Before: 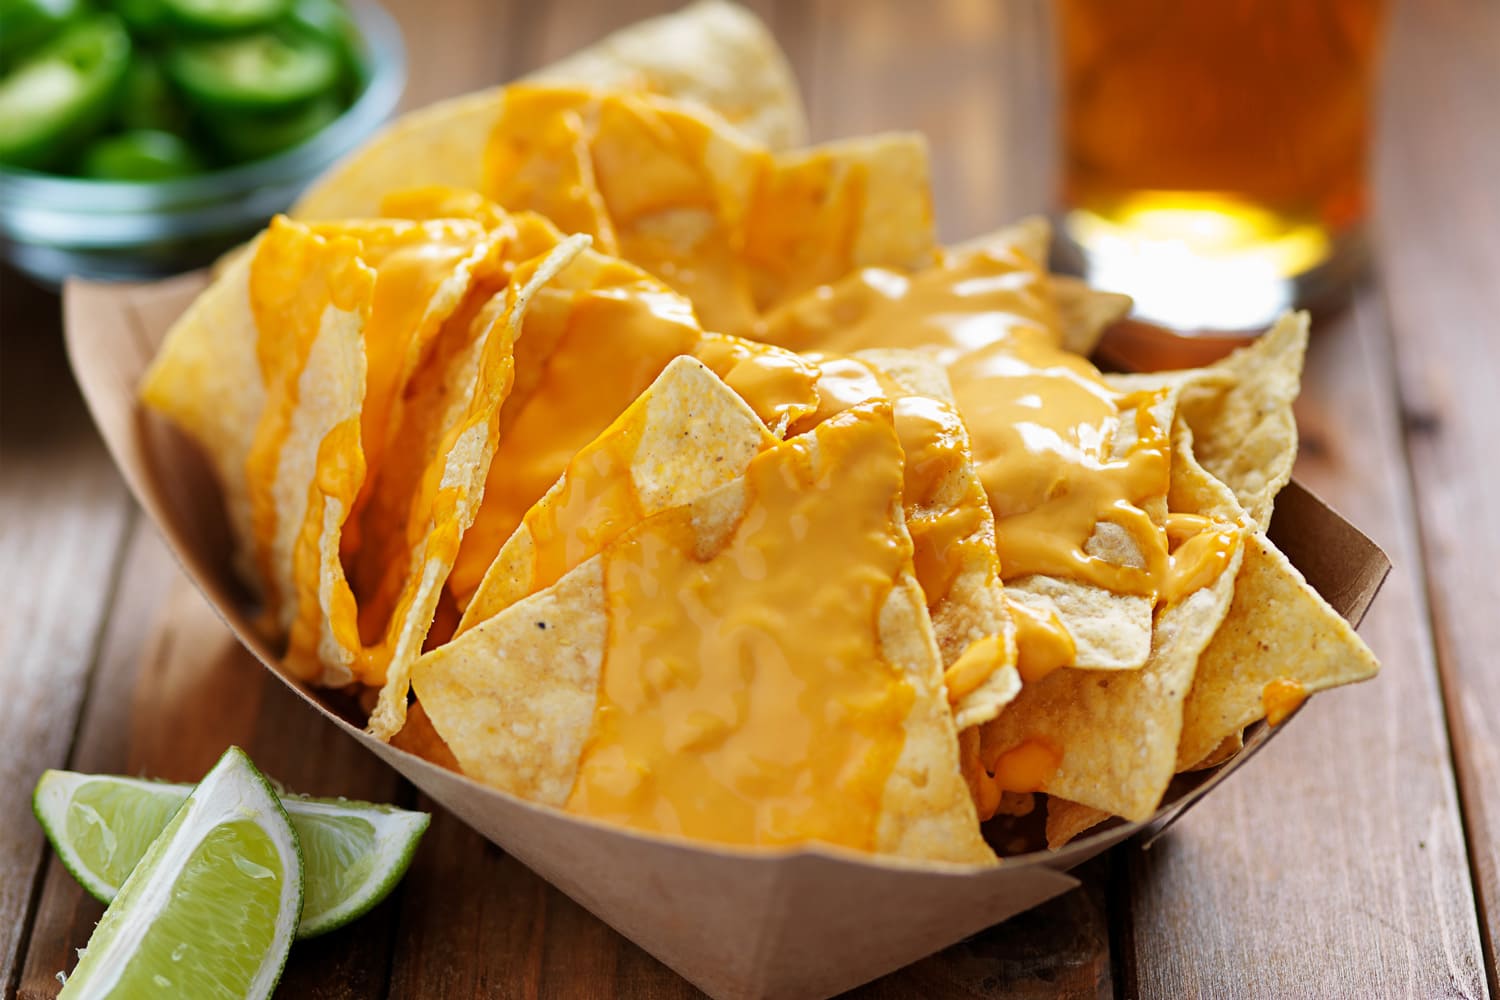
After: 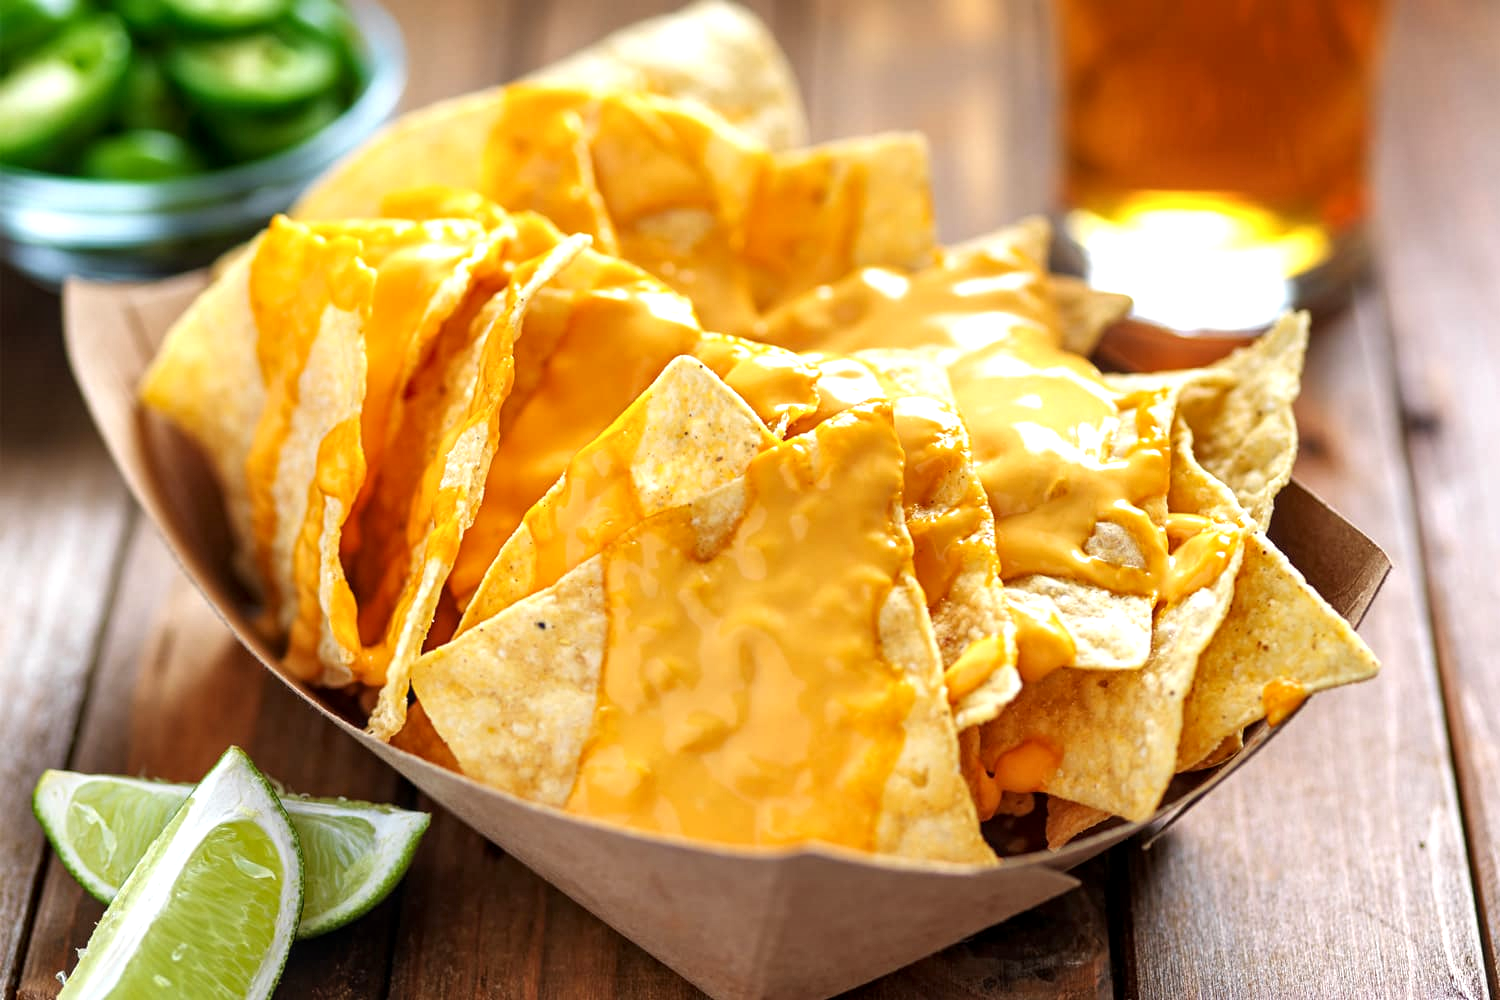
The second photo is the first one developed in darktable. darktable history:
local contrast: detail 130%
exposure: exposure 0.496 EV, compensate highlight preservation false
